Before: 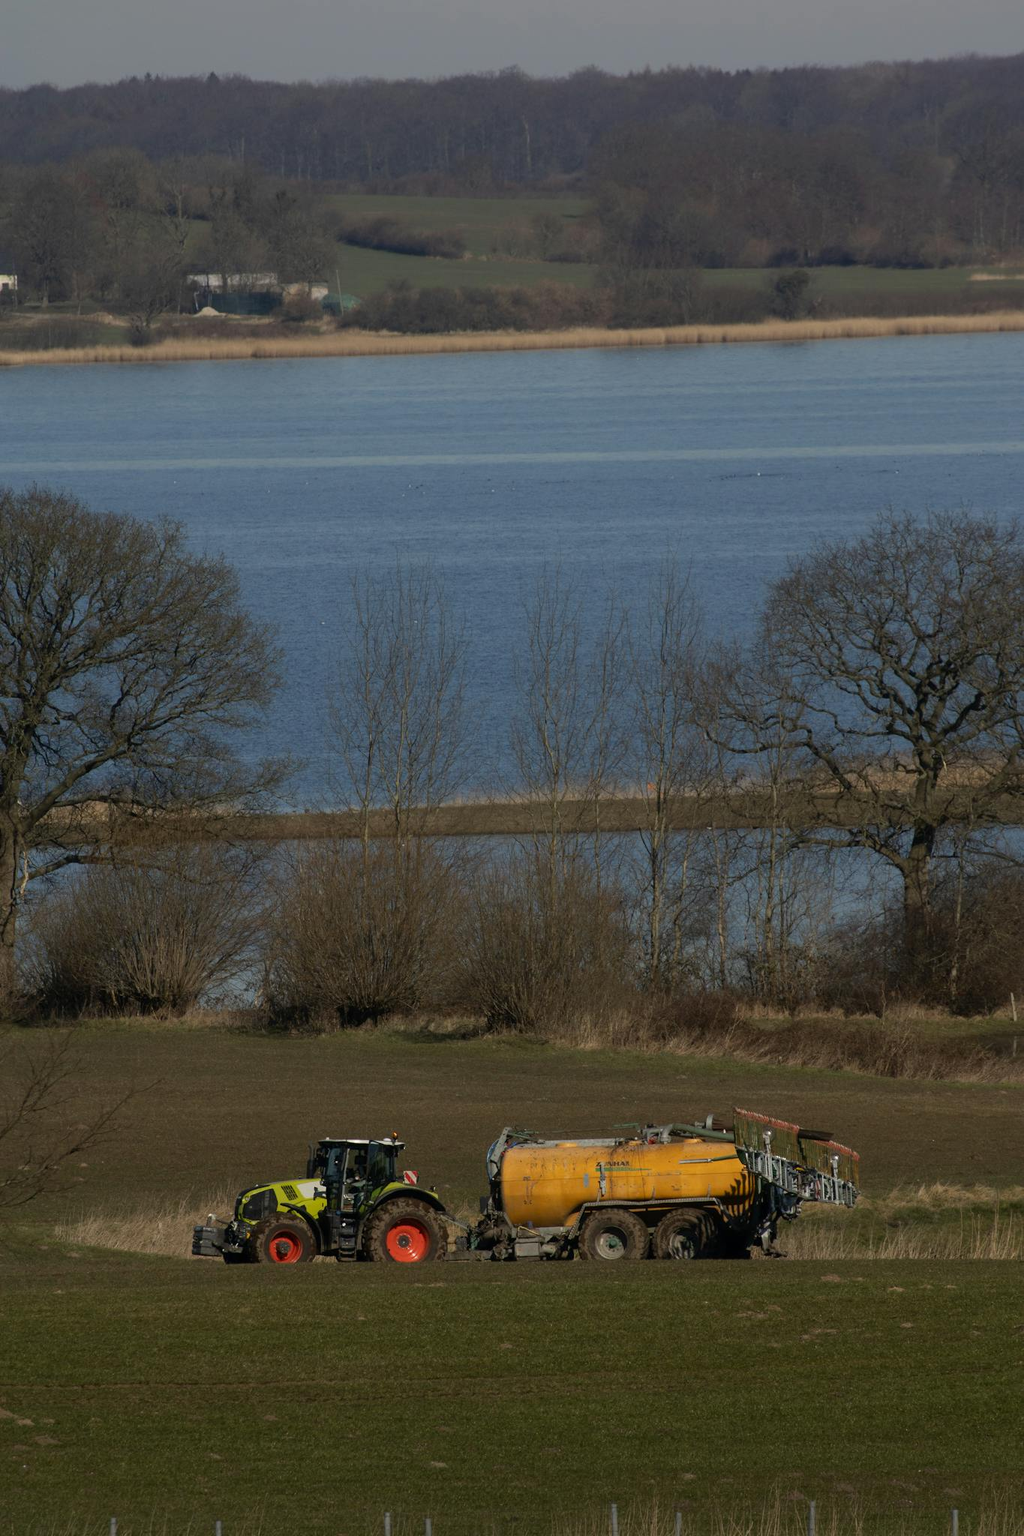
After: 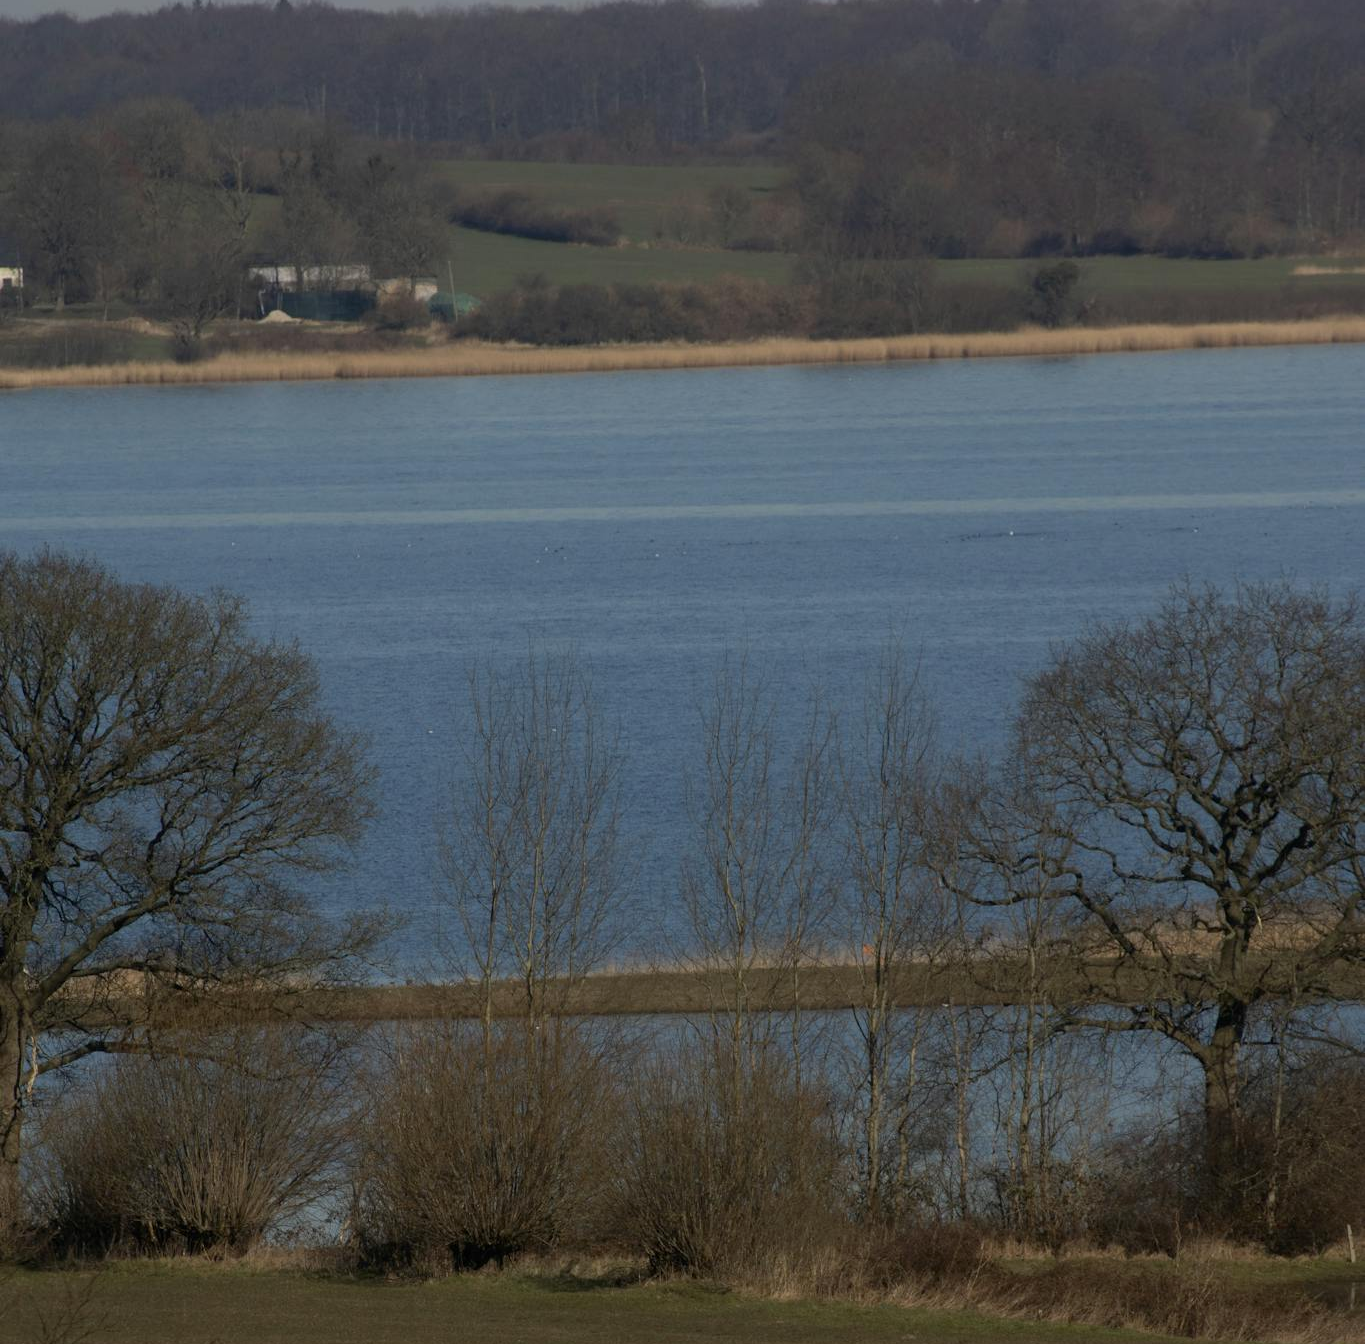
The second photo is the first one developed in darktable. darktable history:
crop and rotate: top 4.848%, bottom 29.503%
exposure: black level correction 0.001, exposure 0.014 EV, compensate highlight preservation false
